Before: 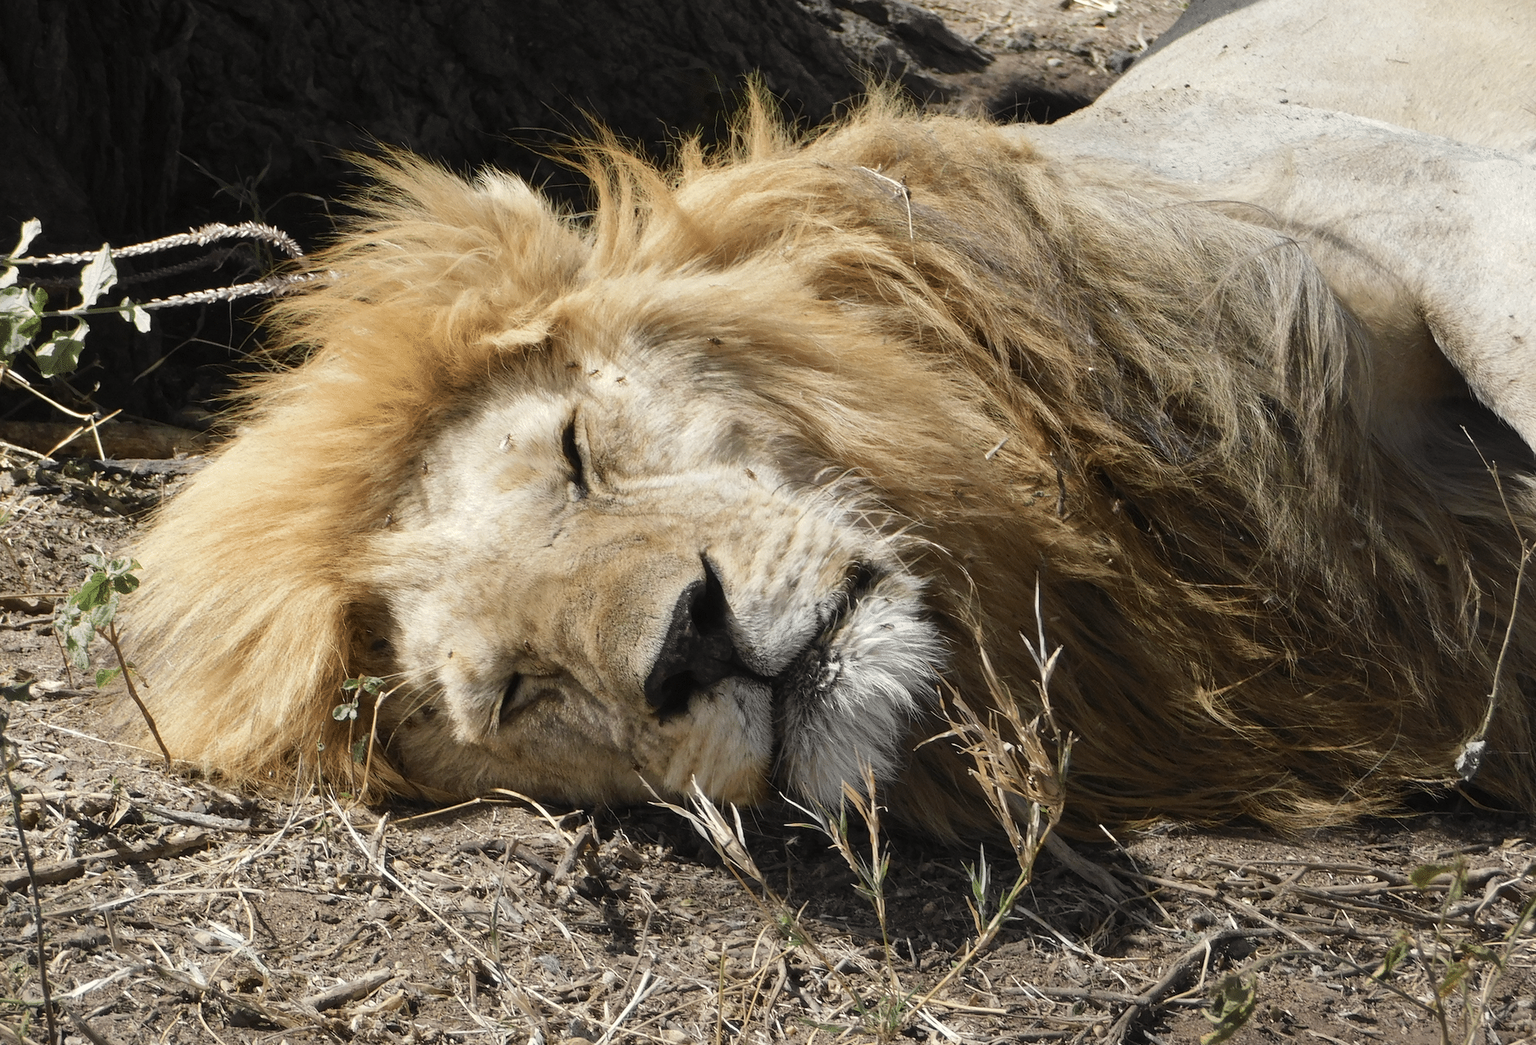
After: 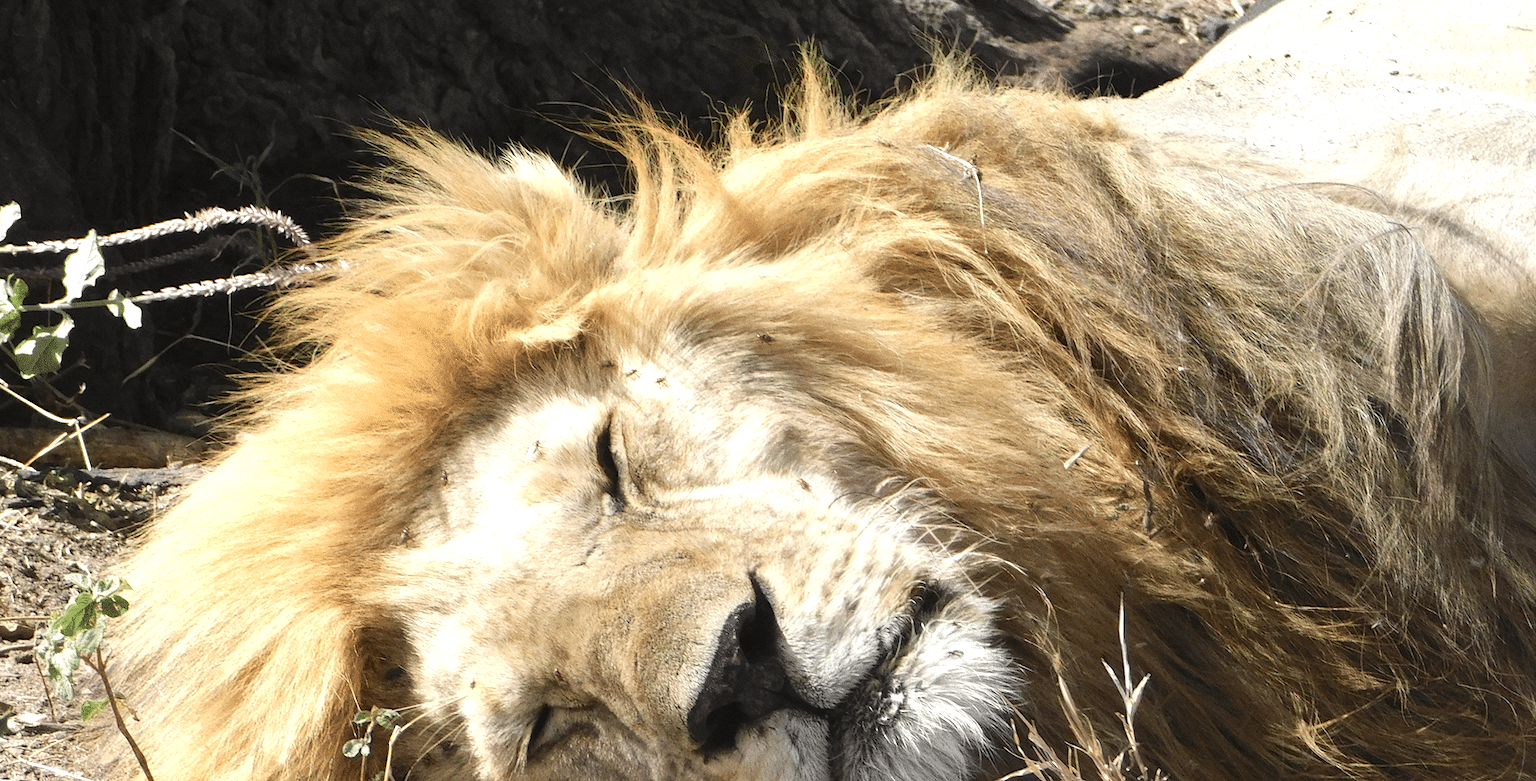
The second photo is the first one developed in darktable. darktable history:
crop: left 1.509%, top 3.452%, right 7.696%, bottom 28.452%
grain: on, module defaults
exposure: black level correction 0, exposure 0.7 EV, compensate exposure bias true, compensate highlight preservation false
